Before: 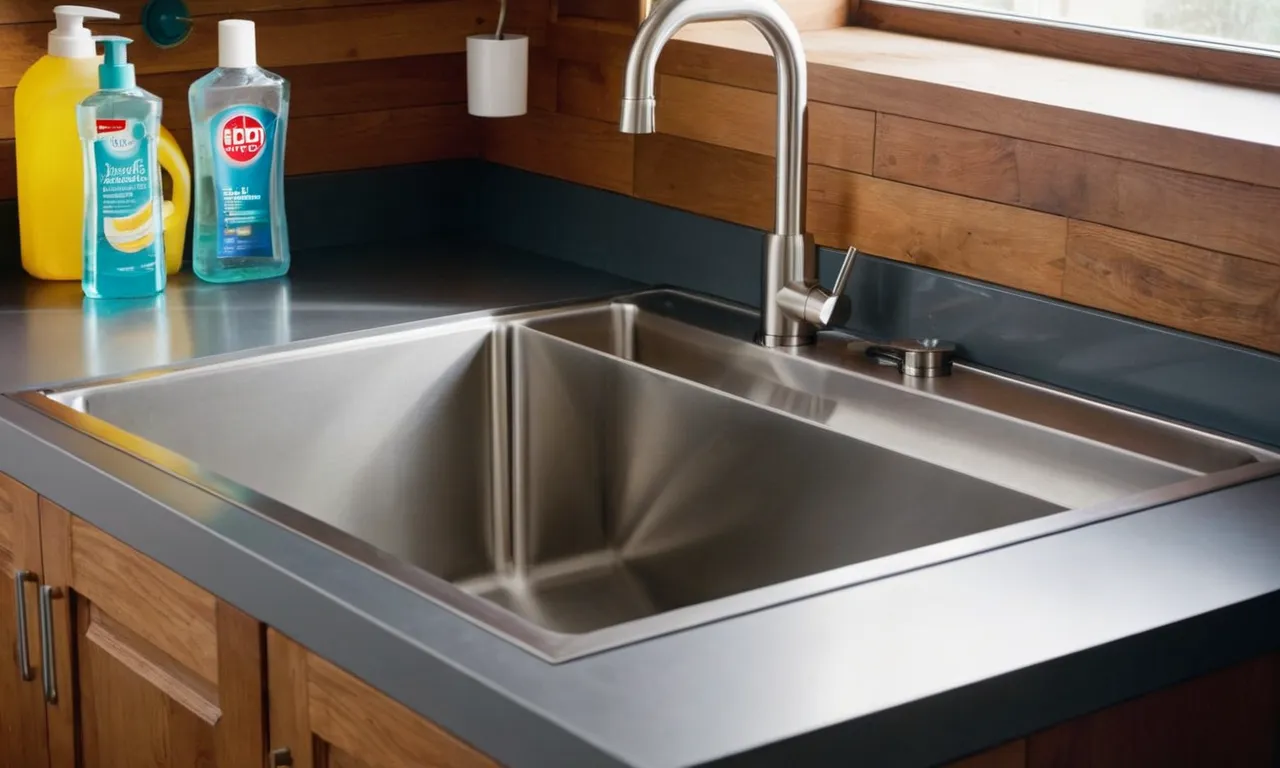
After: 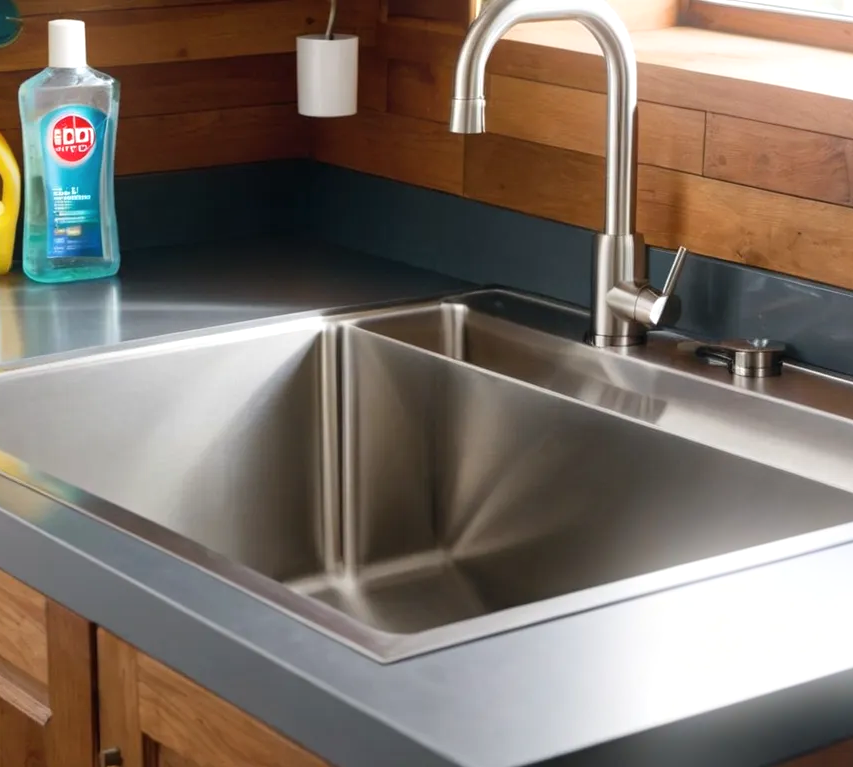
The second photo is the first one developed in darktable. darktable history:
exposure: black level correction 0, exposure 0.3 EV, compensate highlight preservation false
crop and rotate: left 13.342%, right 19.991%
bloom: size 9%, threshold 100%, strength 7%
